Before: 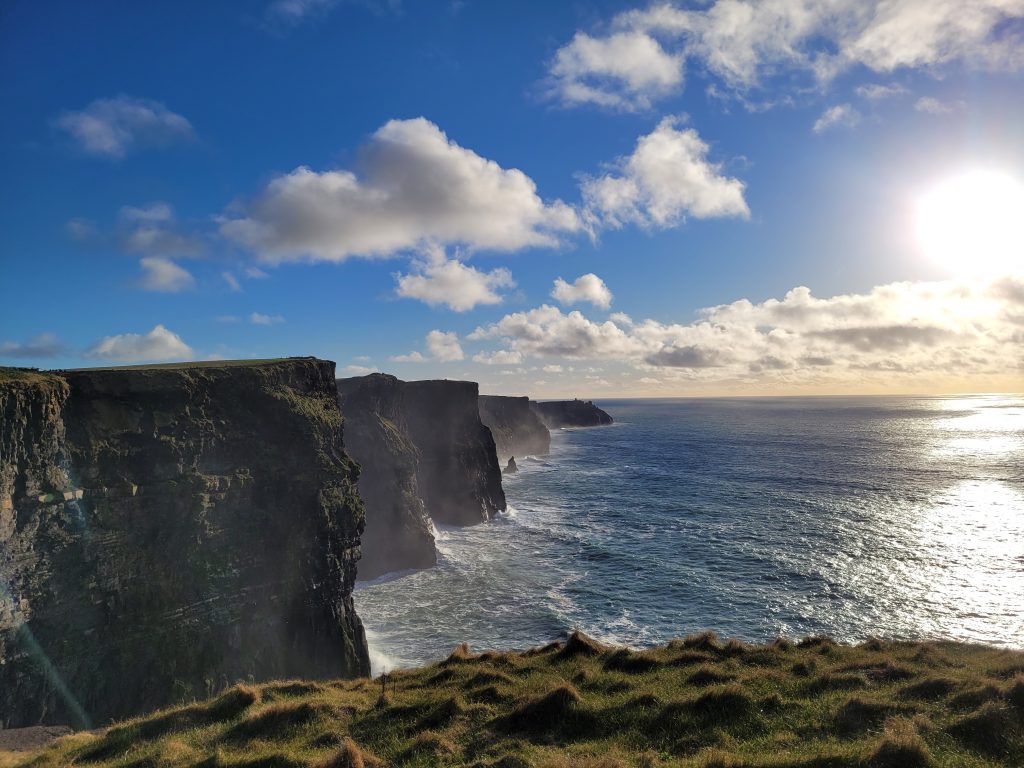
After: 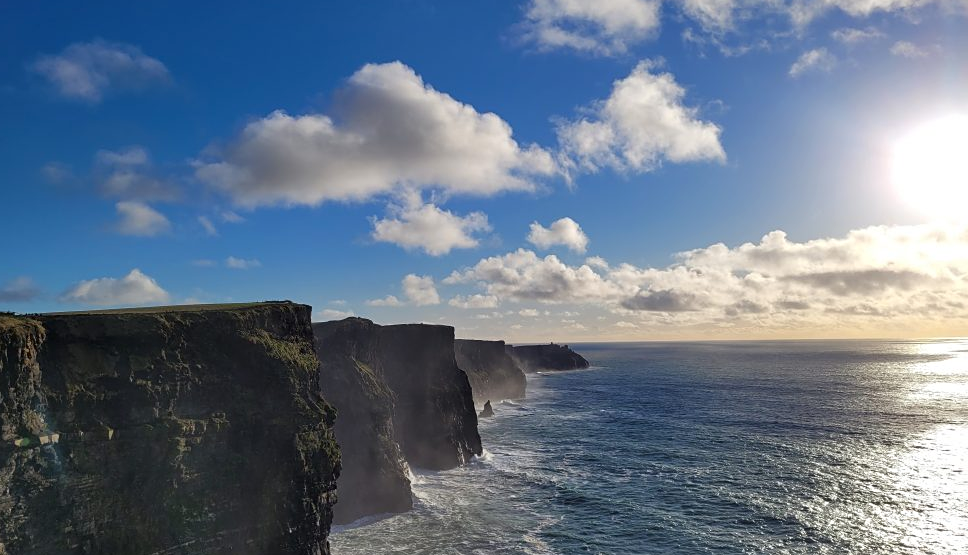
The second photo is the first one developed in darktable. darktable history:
contrast brightness saturation: contrast 0.034, brightness -0.035
tone equalizer: mask exposure compensation -0.486 EV
crop: left 2.351%, top 7.376%, right 3.101%, bottom 20.322%
sharpen: amount 0.206
